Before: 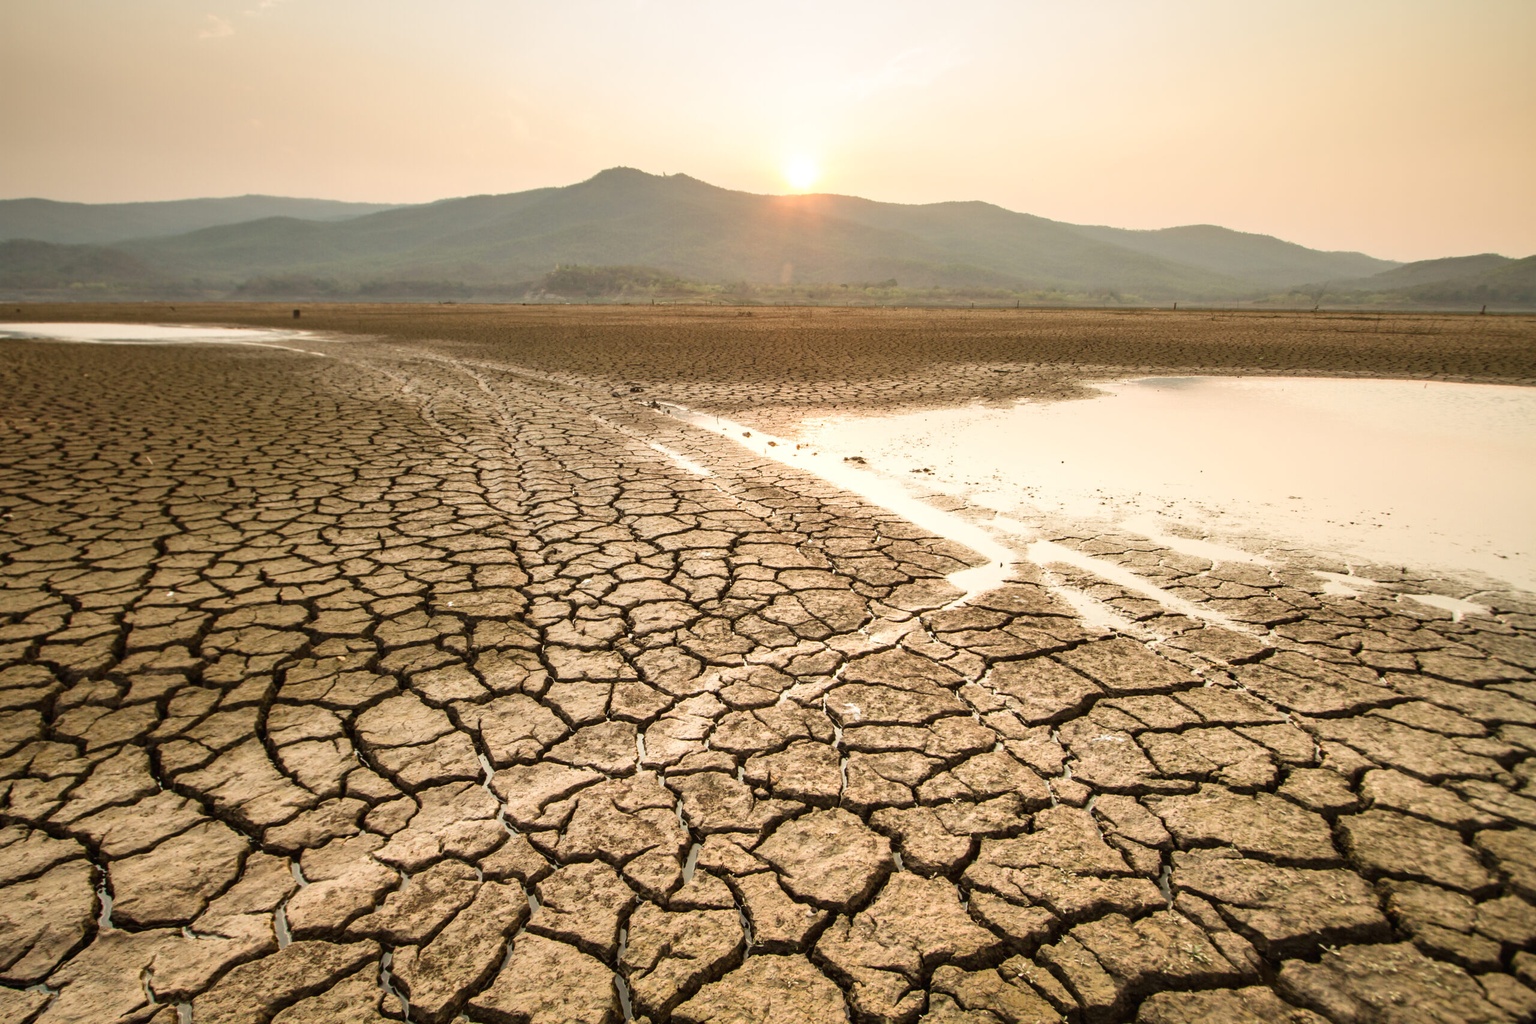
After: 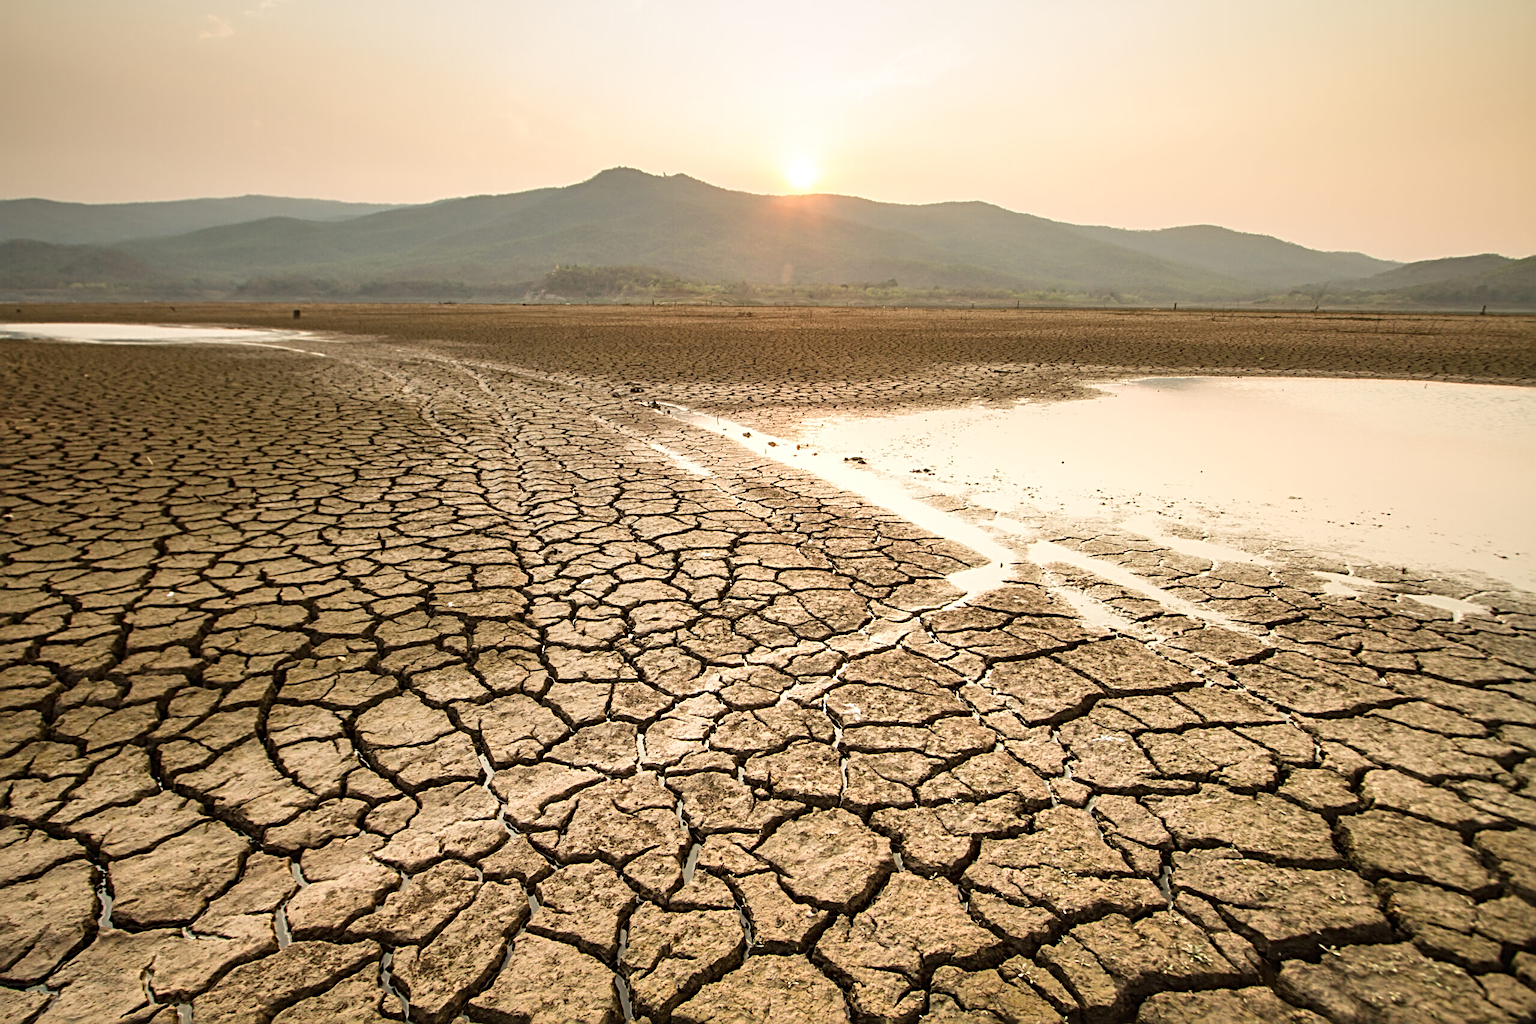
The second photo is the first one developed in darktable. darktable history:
sharpen: radius 3.988
exposure: compensate highlight preservation false
